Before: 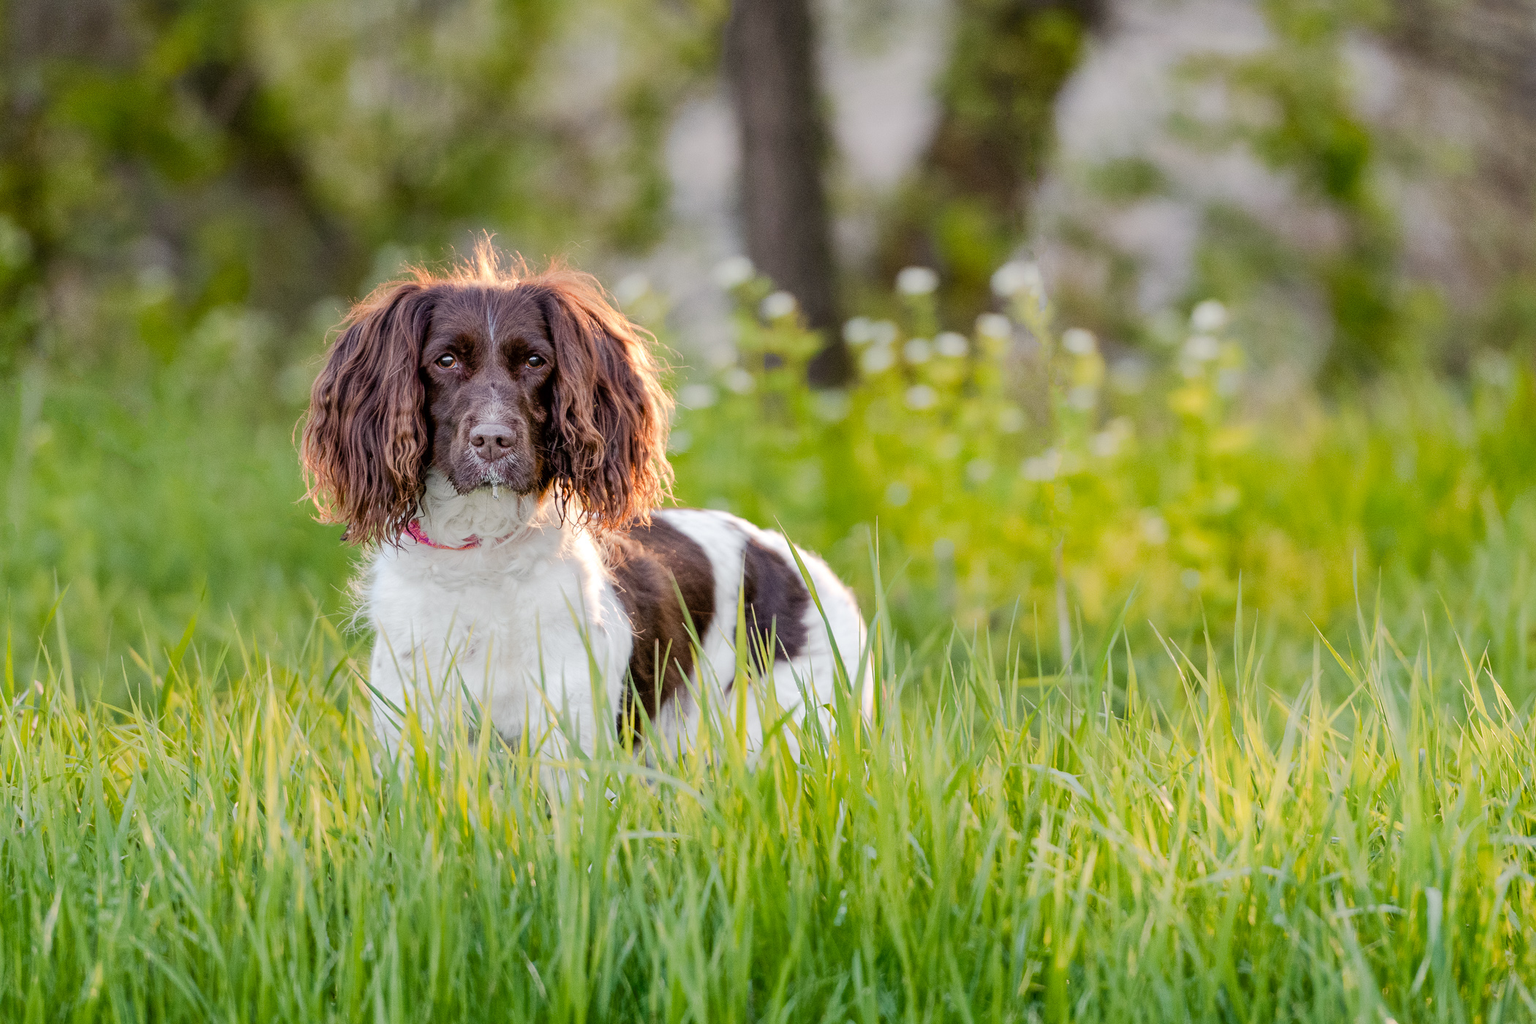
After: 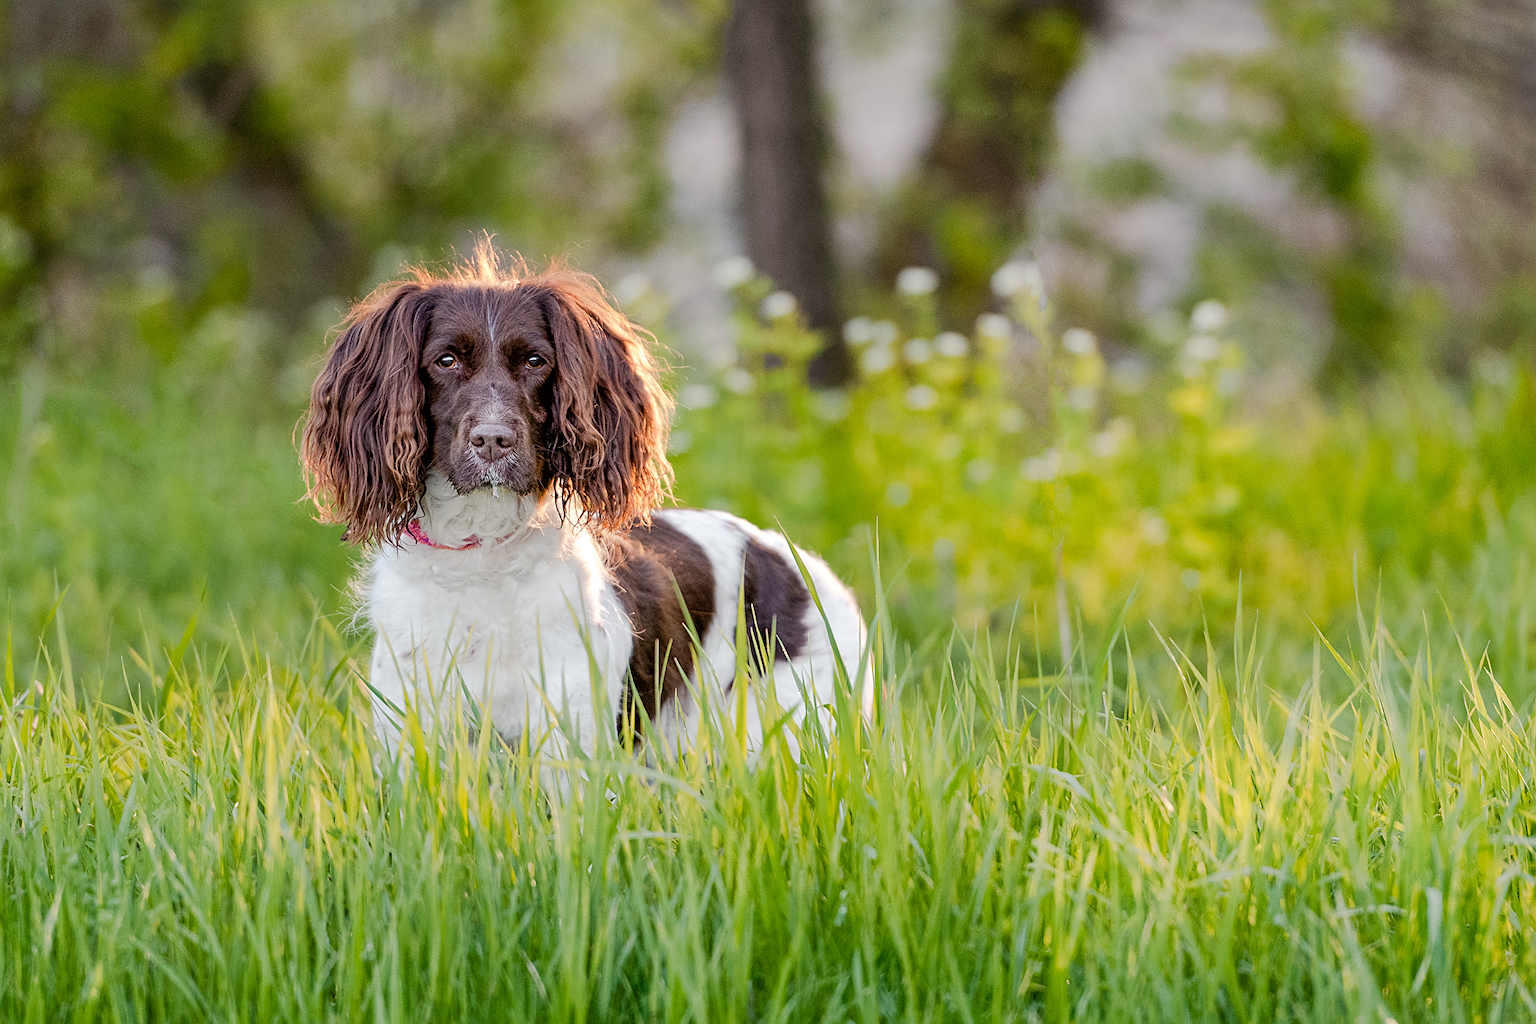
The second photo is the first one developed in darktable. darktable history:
sharpen: amount 0.463
